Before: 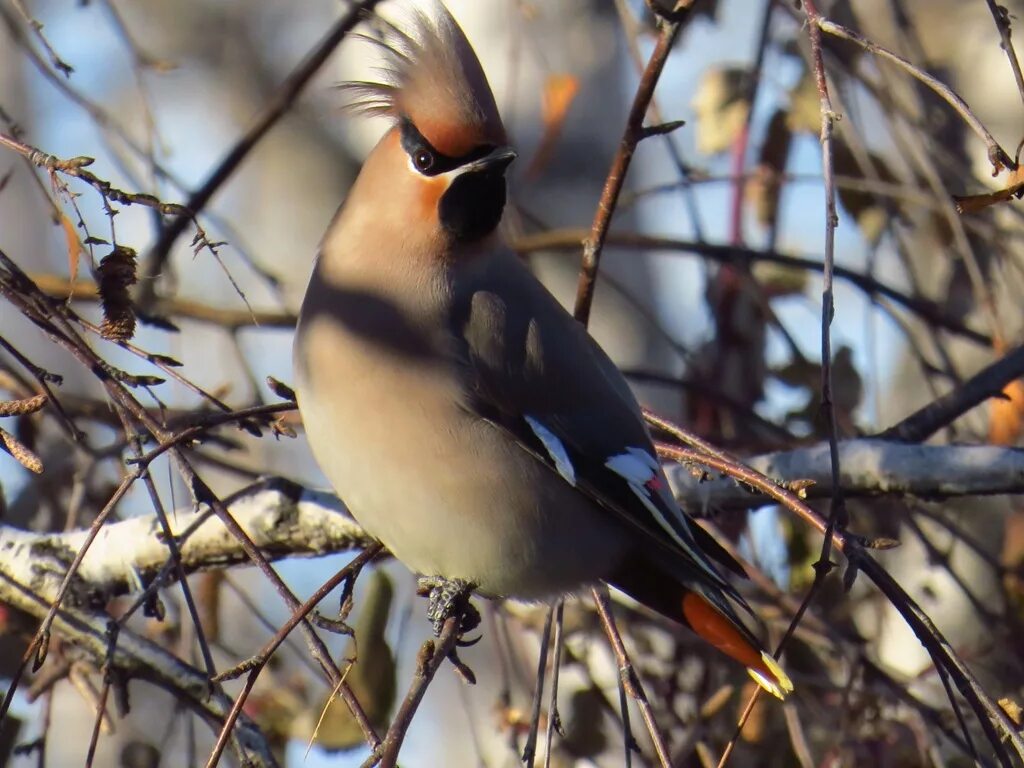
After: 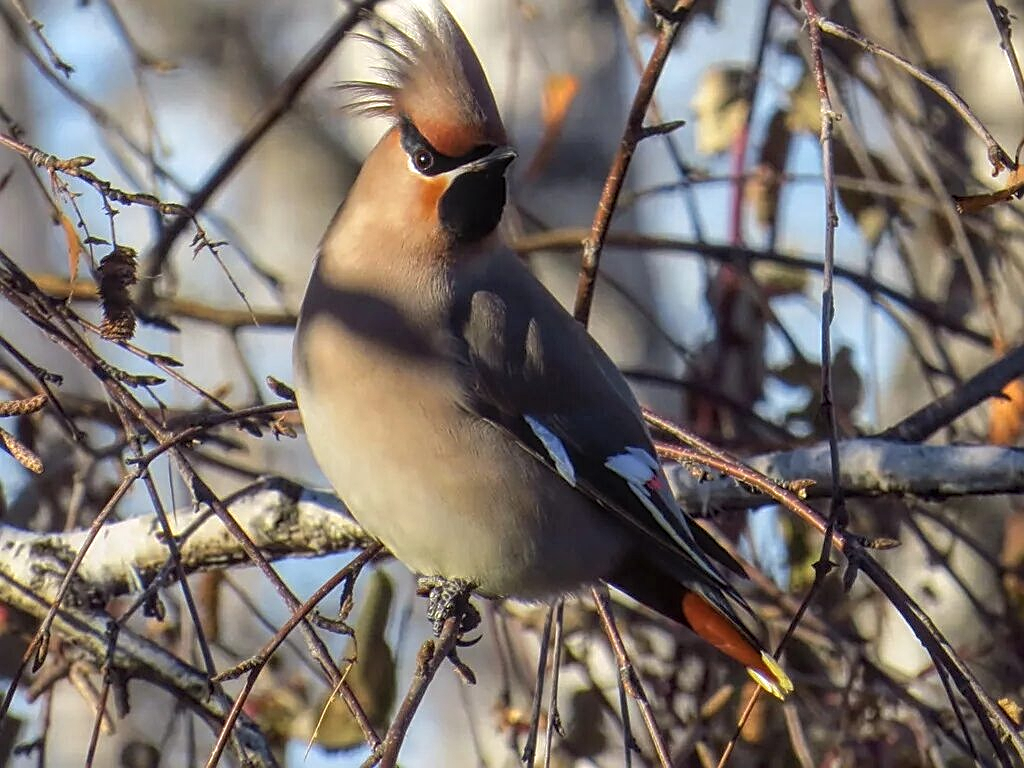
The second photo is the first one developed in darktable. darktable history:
sharpen: on, module defaults
local contrast: highlights 76%, shadows 55%, detail 176%, midtone range 0.213
